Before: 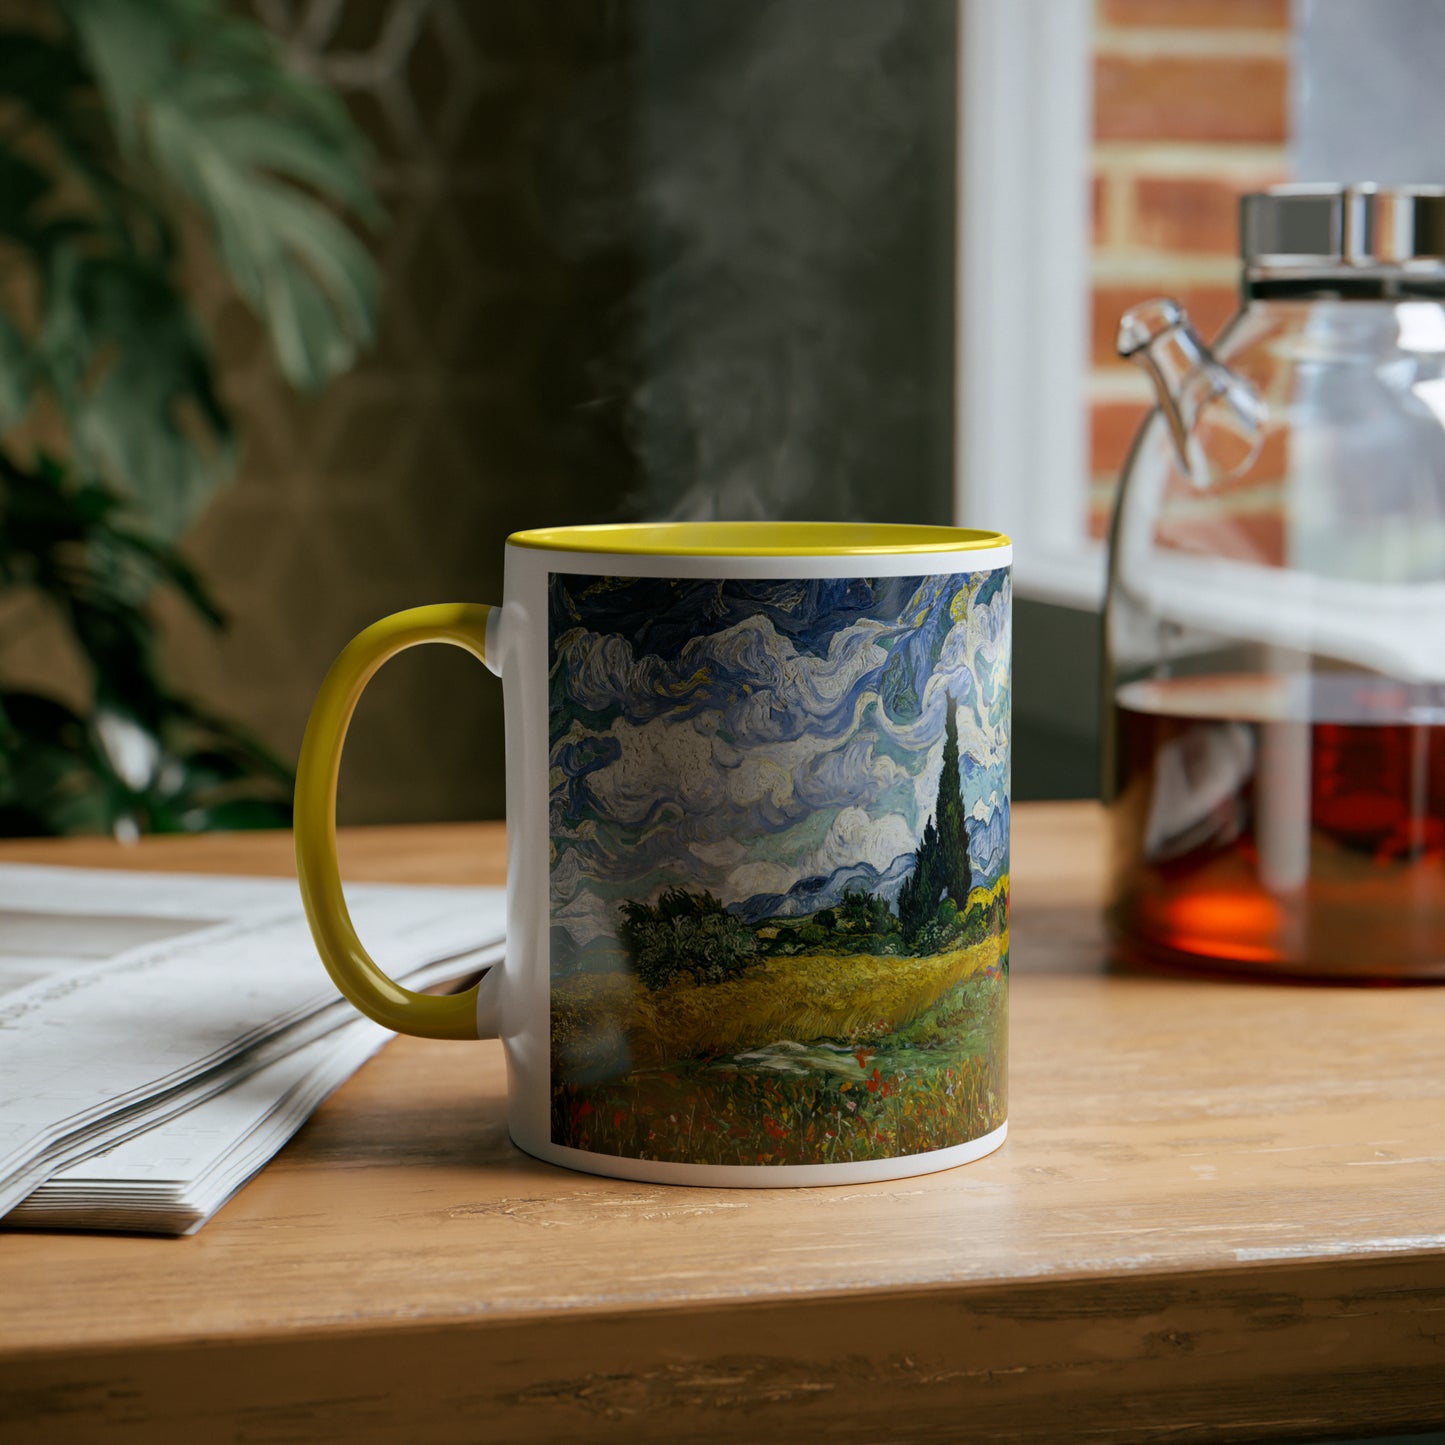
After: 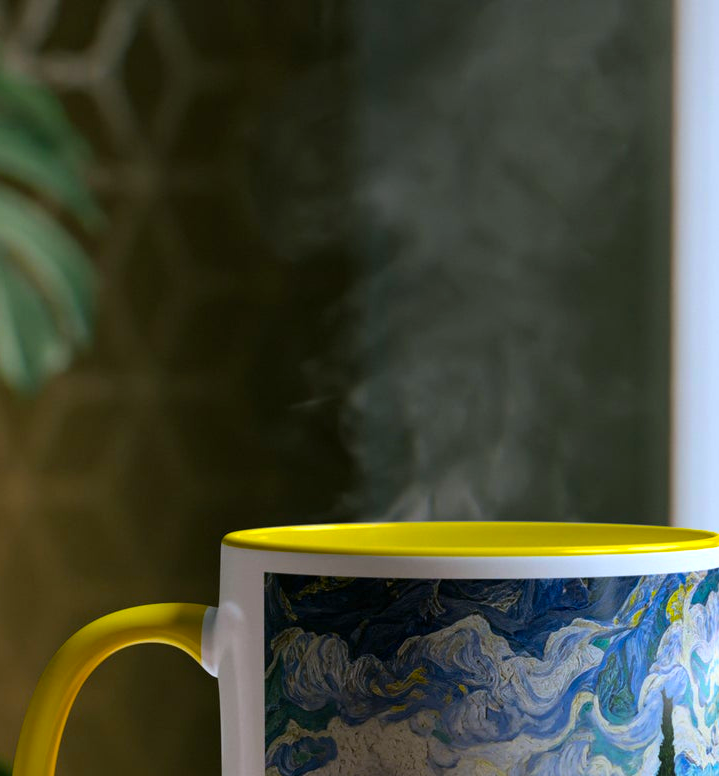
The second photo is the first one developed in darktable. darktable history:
color calibration: illuminant as shot in camera, x 0.358, y 0.373, temperature 4628.91 K, saturation algorithm version 1 (2020)
crop: left 19.682%, right 30.513%, bottom 46.232%
color balance rgb: linear chroma grading › global chroma 9.026%, perceptual saturation grading › global saturation 59.862%, perceptual saturation grading › highlights 20.809%, perceptual saturation grading › shadows -49.47%
exposure: exposure 0.298 EV, compensate highlight preservation false
